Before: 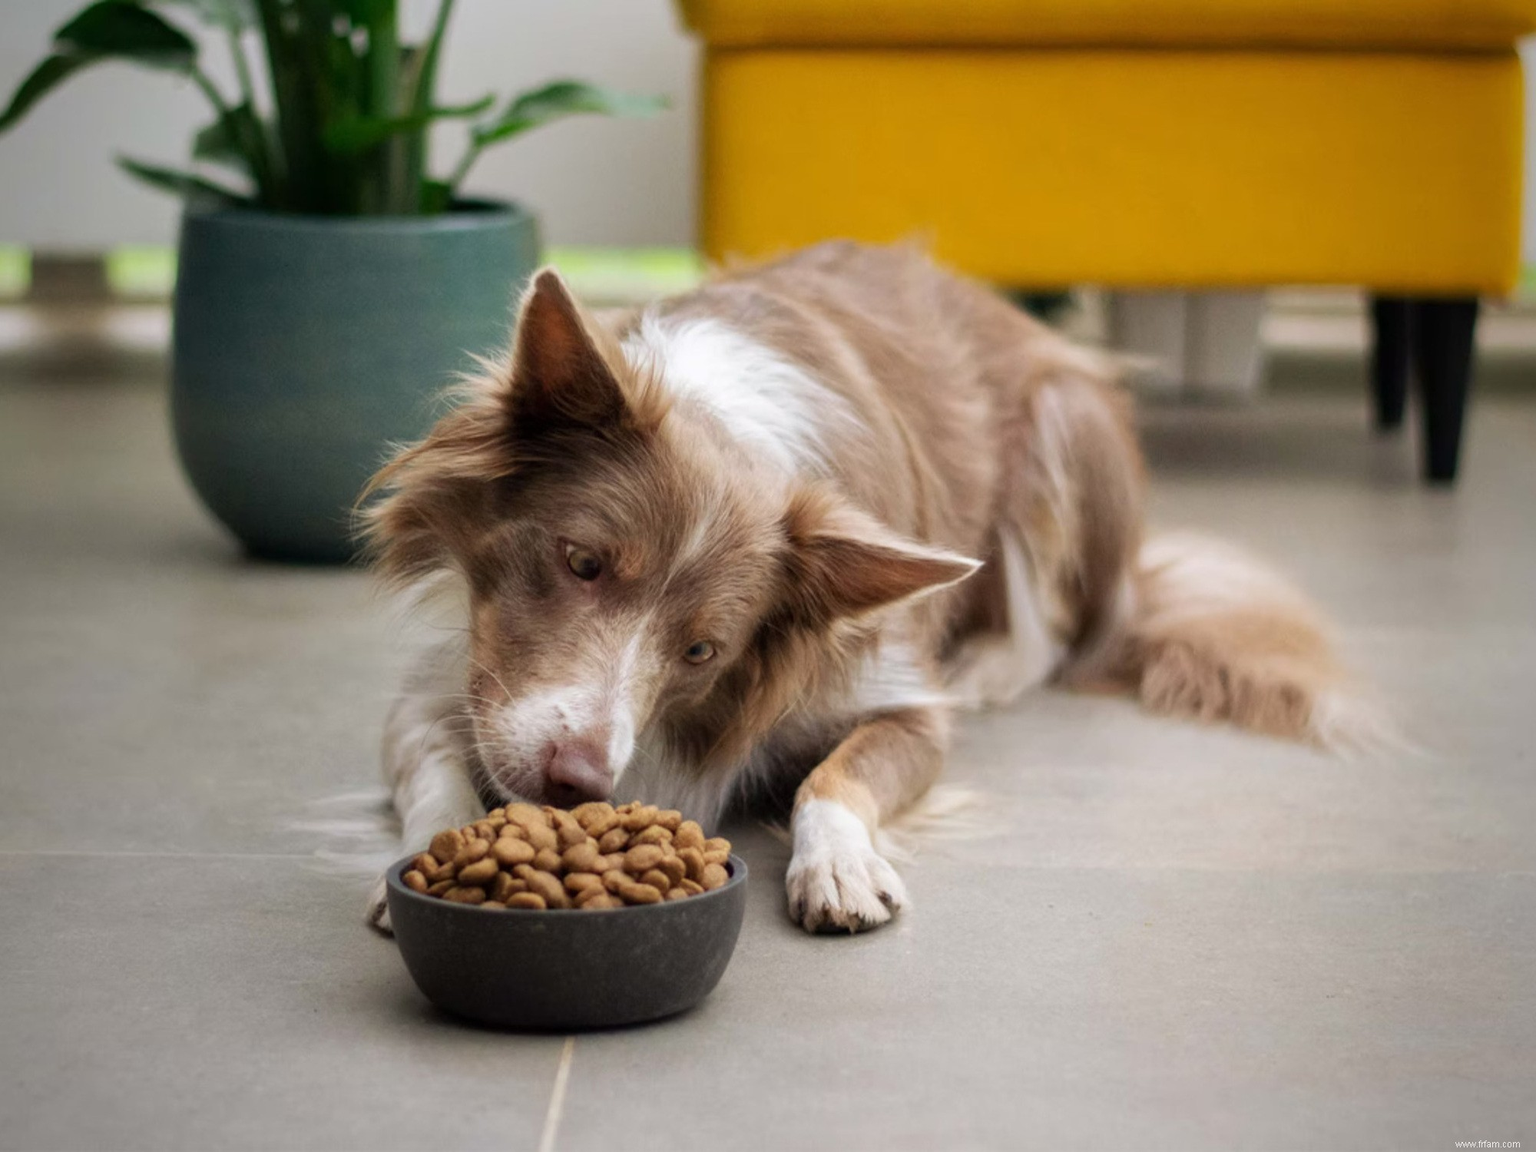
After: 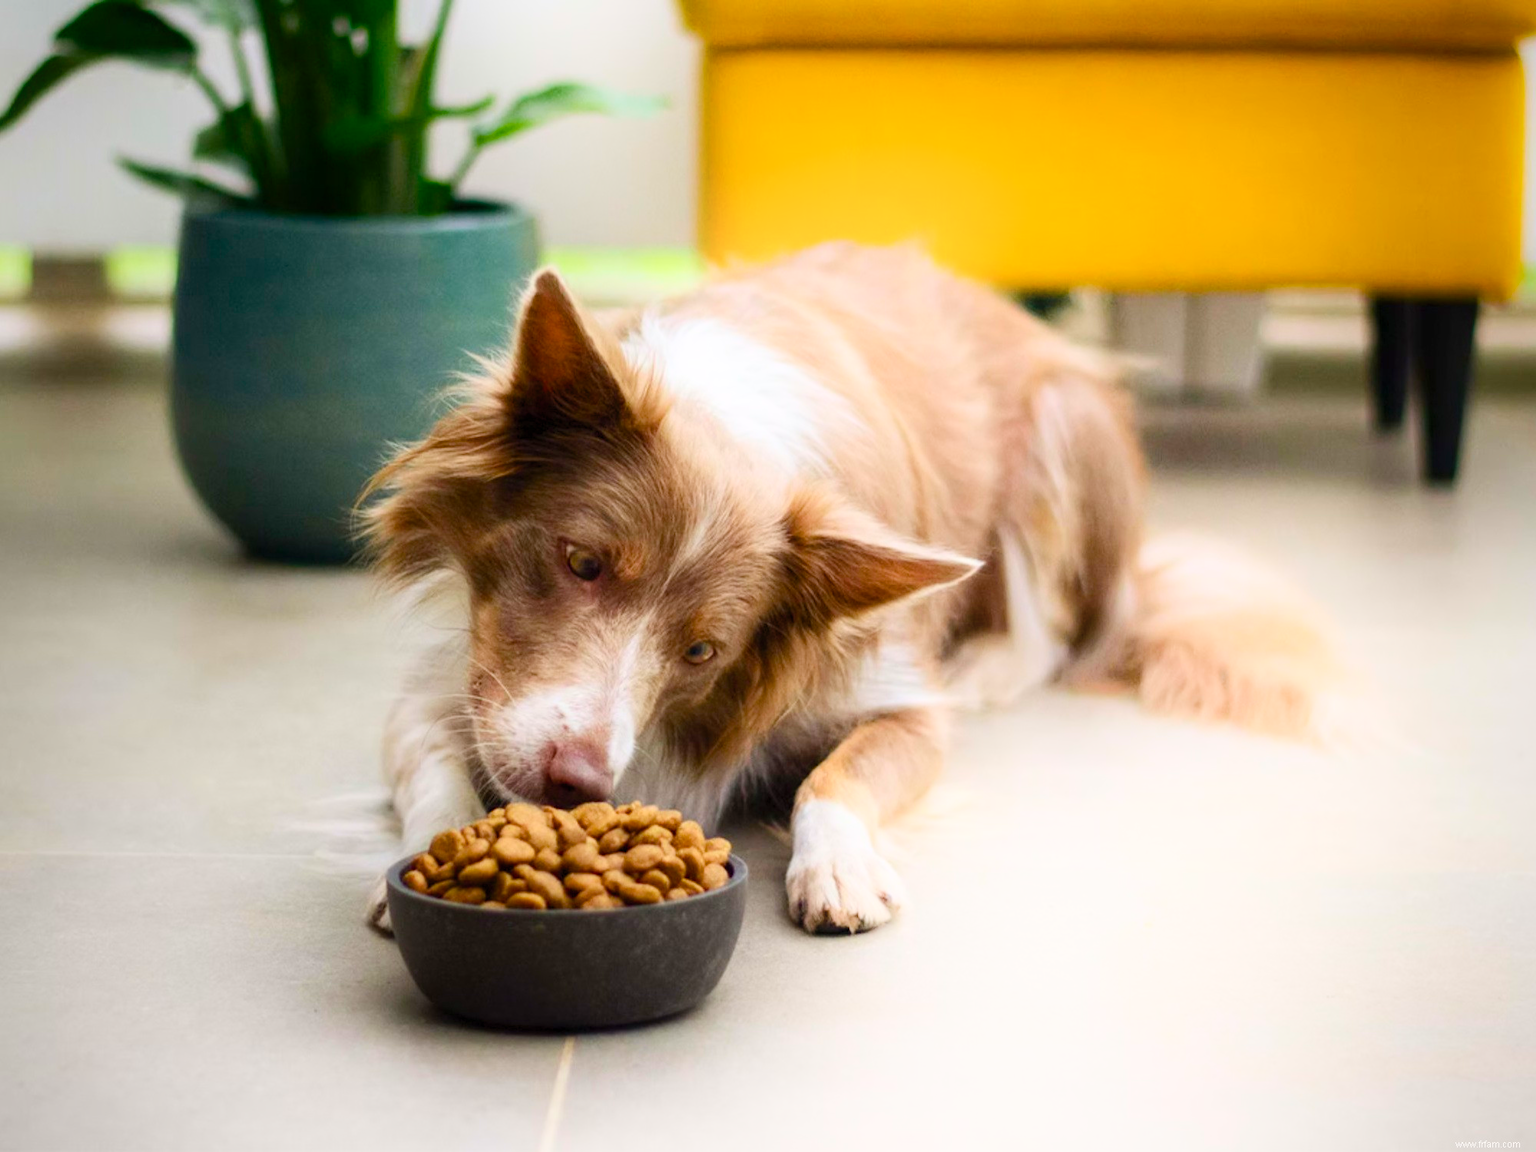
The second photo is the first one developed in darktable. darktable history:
color balance rgb: linear chroma grading › global chroma 9.927%, perceptual saturation grading › global saturation 20%, perceptual saturation grading › highlights -25.441%, perceptual saturation grading › shadows 24.339%, global vibrance 20%
contrast brightness saturation: contrast 0.196, brightness 0.142, saturation 0.146
shadows and highlights: shadows -53.06, highlights 86.32, soften with gaussian
